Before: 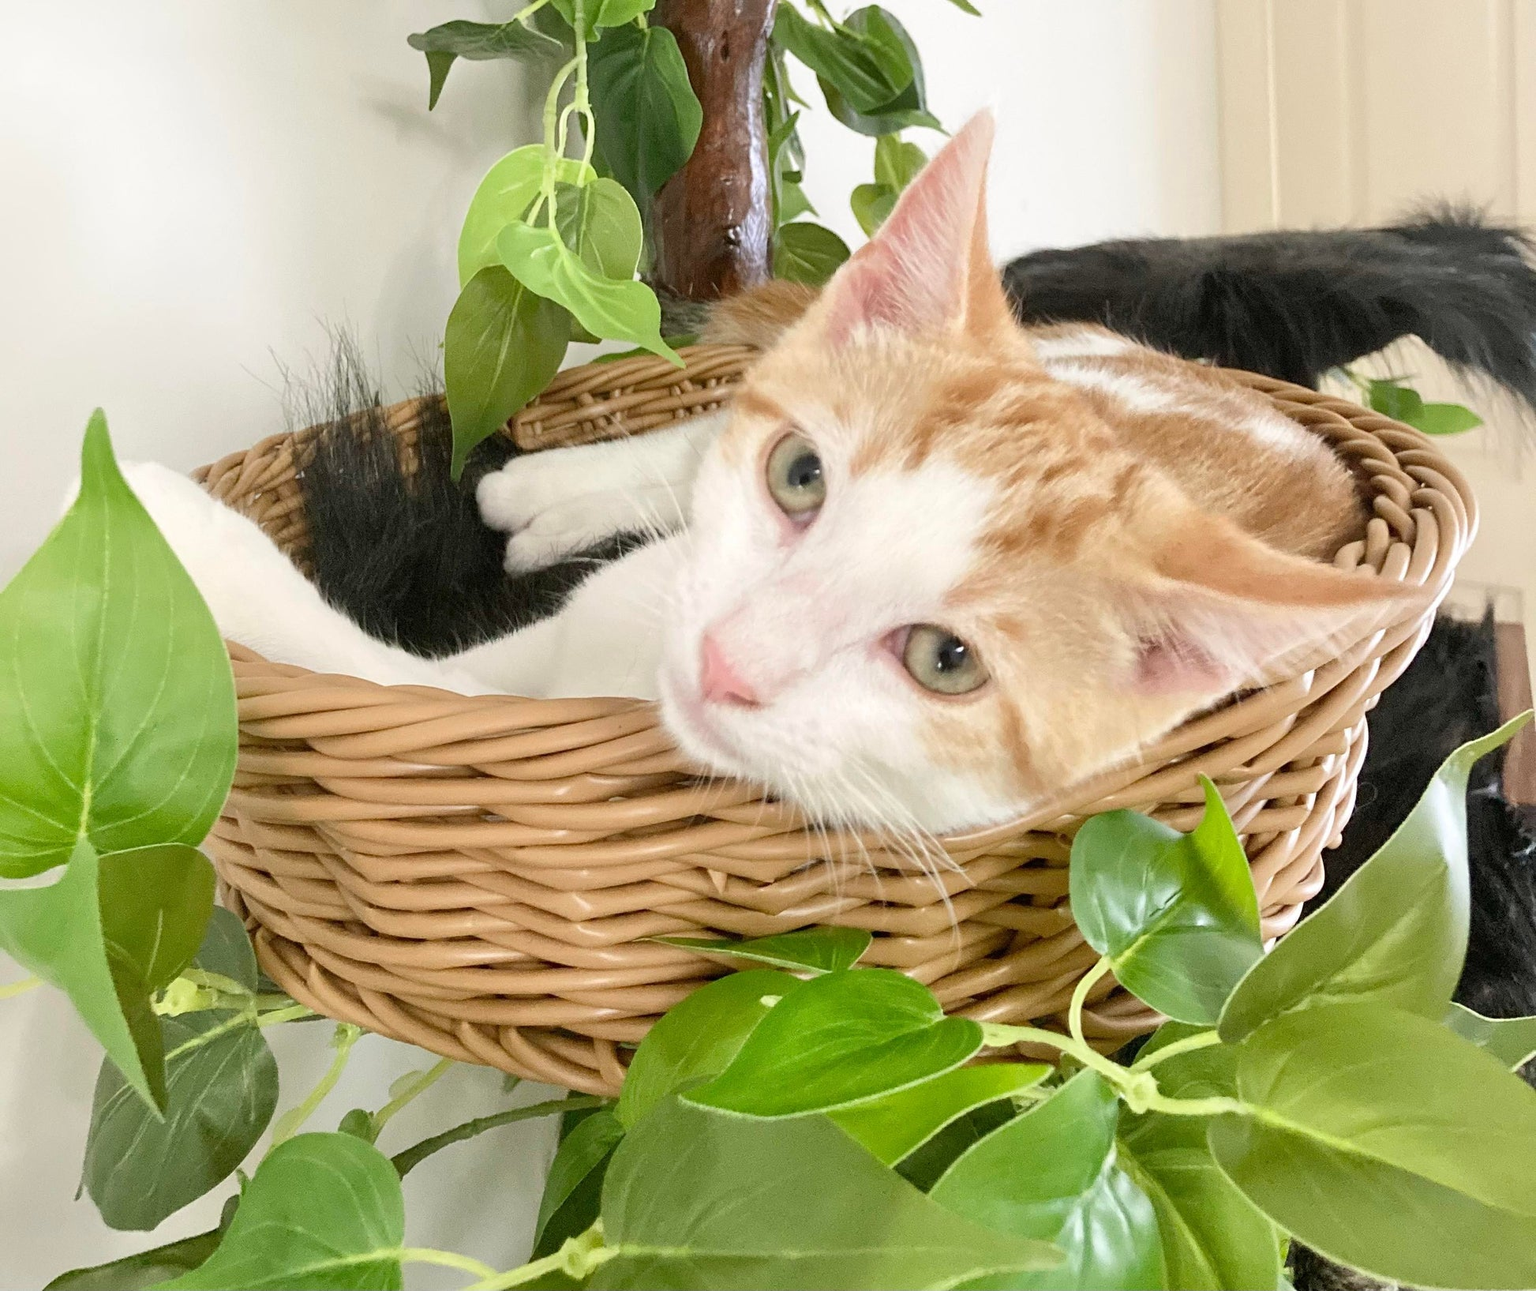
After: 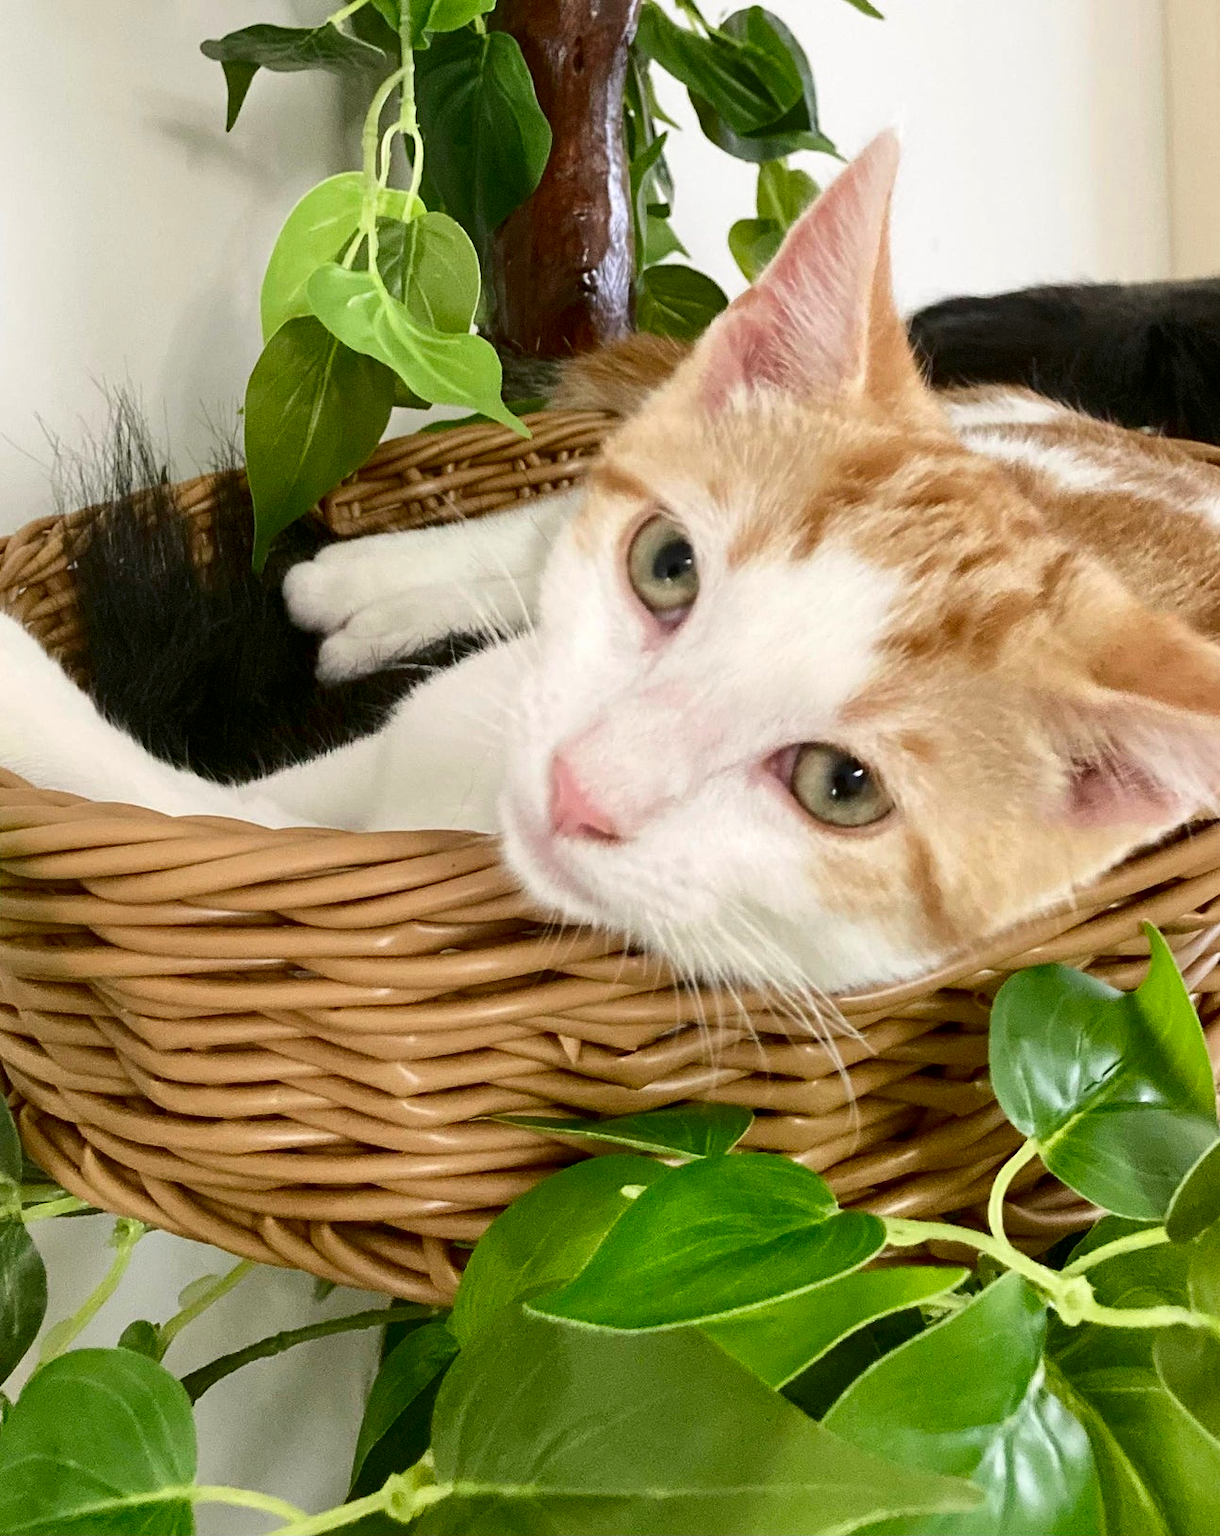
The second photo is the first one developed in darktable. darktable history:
crop and rotate: left 15.593%, right 17.702%
contrast brightness saturation: contrast 0.128, brightness -0.231, saturation 0.143
exposure: exposure -0.001 EV, compensate highlight preservation false
